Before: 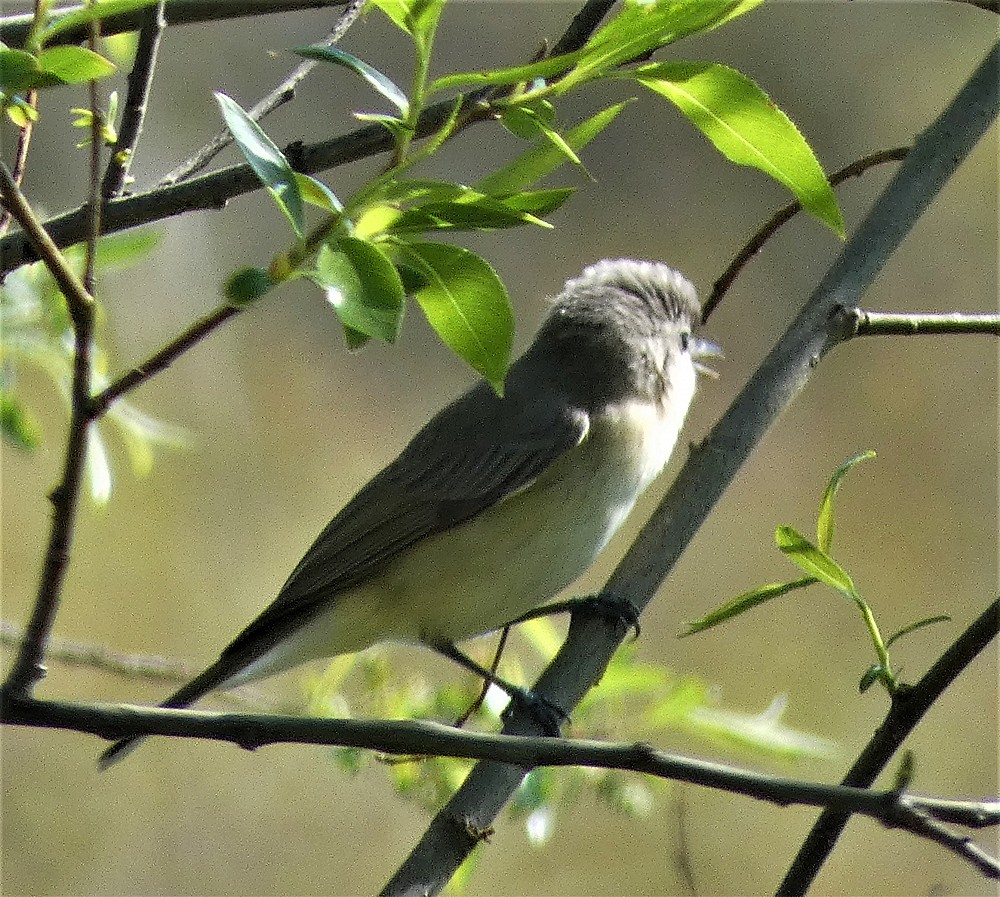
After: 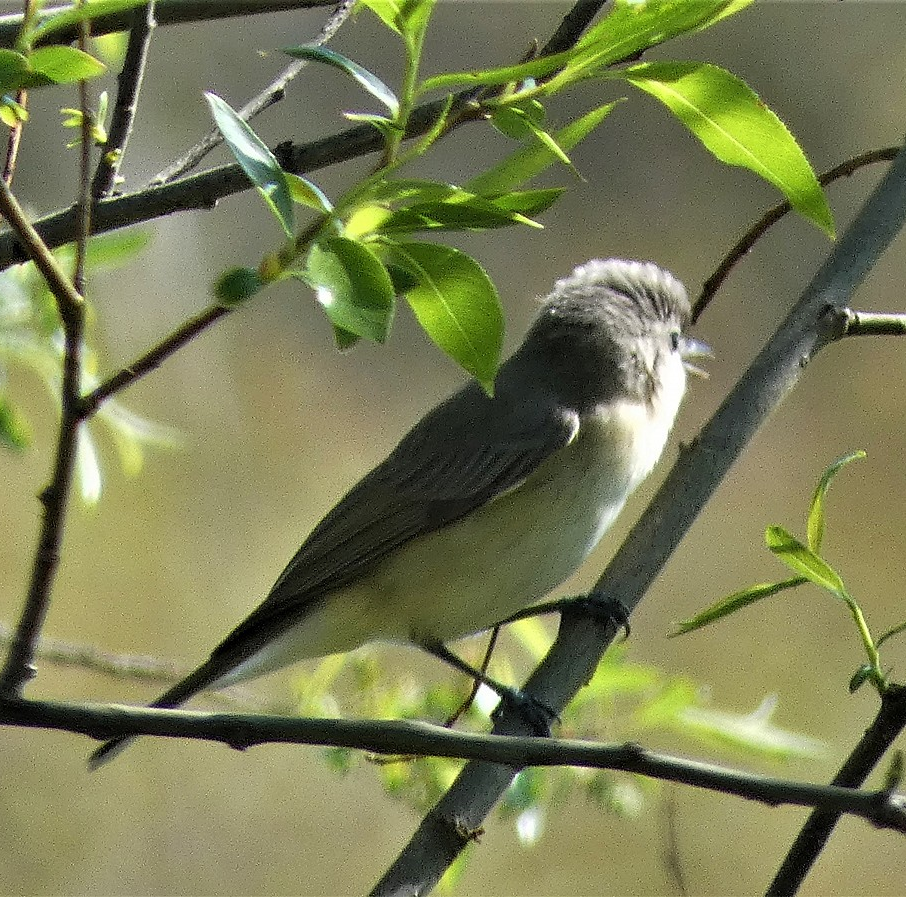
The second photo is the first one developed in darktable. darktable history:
crop and rotate: left 1.062%, right 8.291%
